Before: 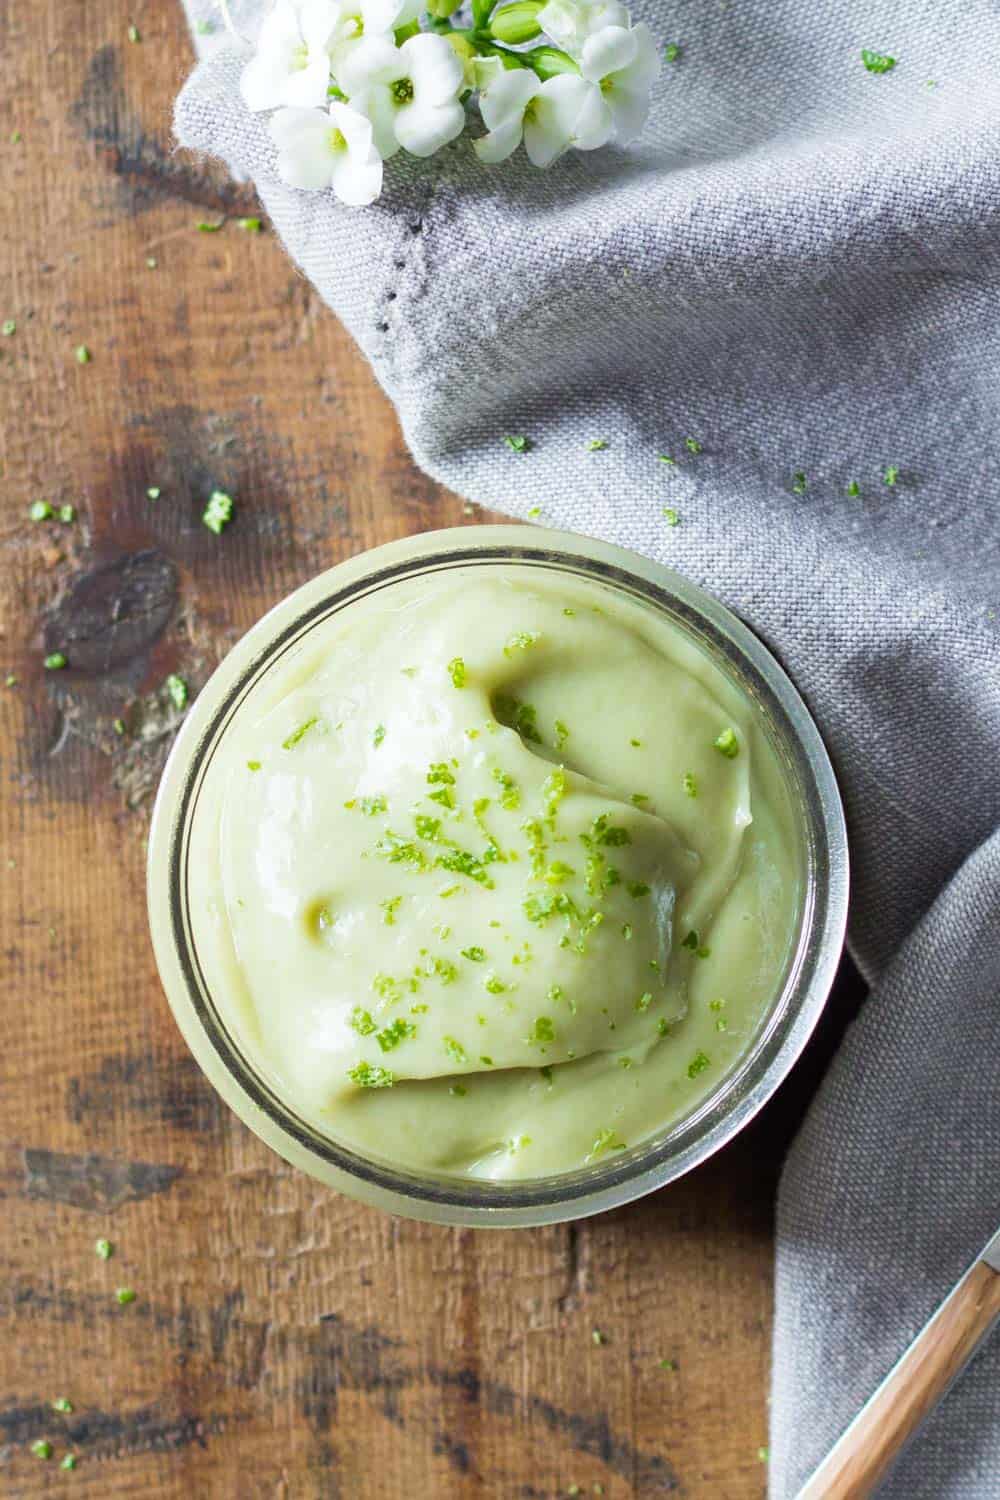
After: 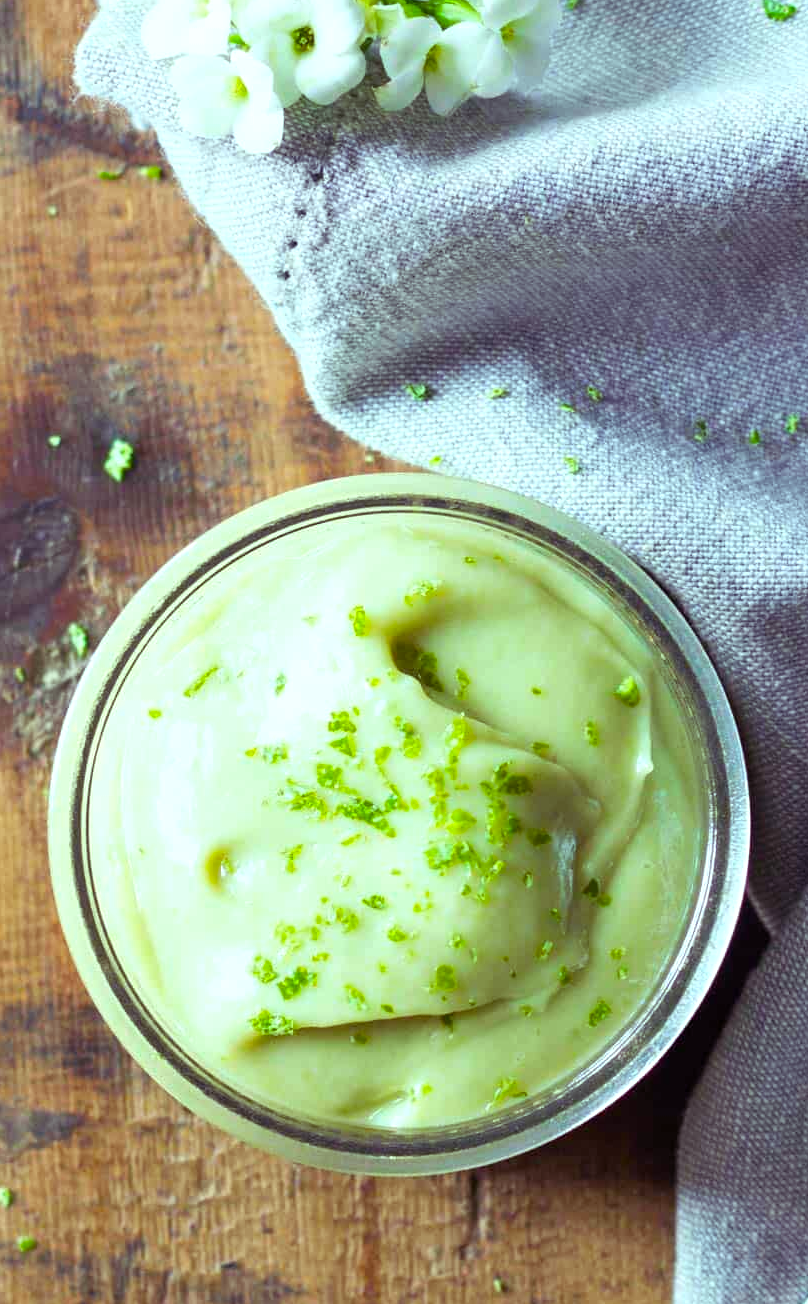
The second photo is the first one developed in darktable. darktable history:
color balance rgb: shadows lift › luminance 0.49%, shadows lift › chroma 6.83%, shadows lift › hue 300.29°, power › hue 208.98°, highlights gain › luminance 20.24%, highlights gain › chroma 2.73%, highlights gain › hue 173.85°, perceptual saturation grading › global saturation 18.05%
crop: left 9.929%, top 3.475%, right 9.188%, bottom 9.529%
